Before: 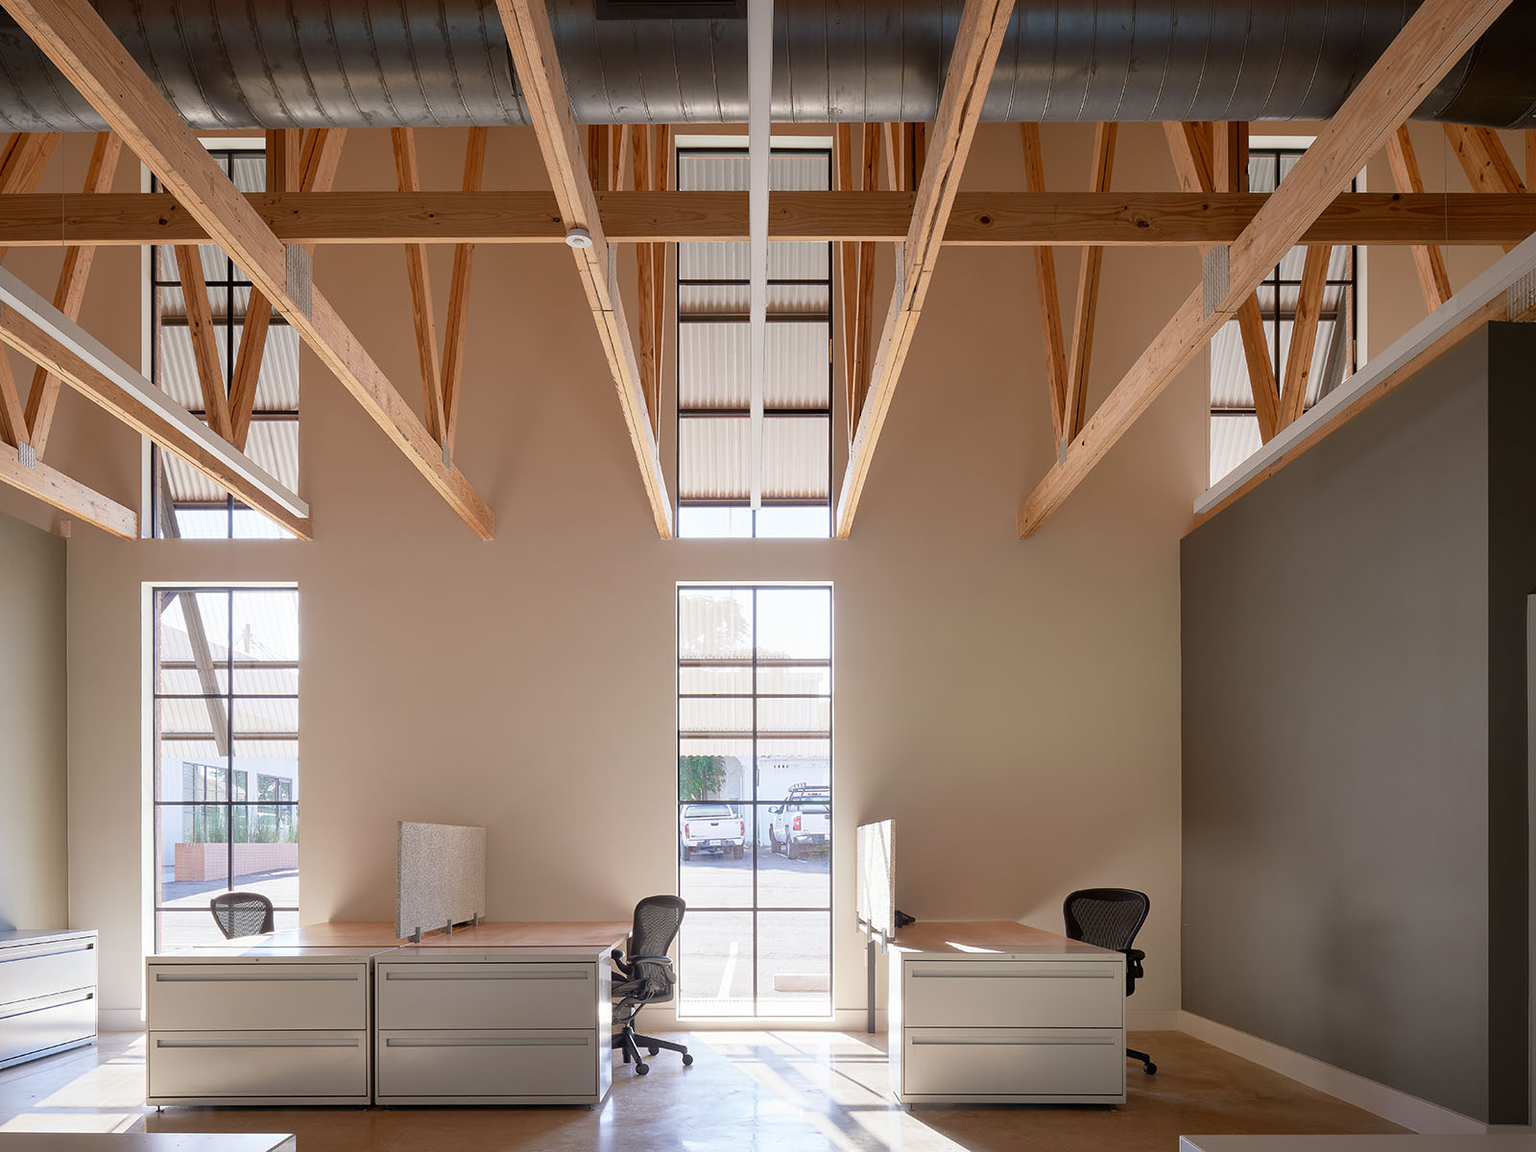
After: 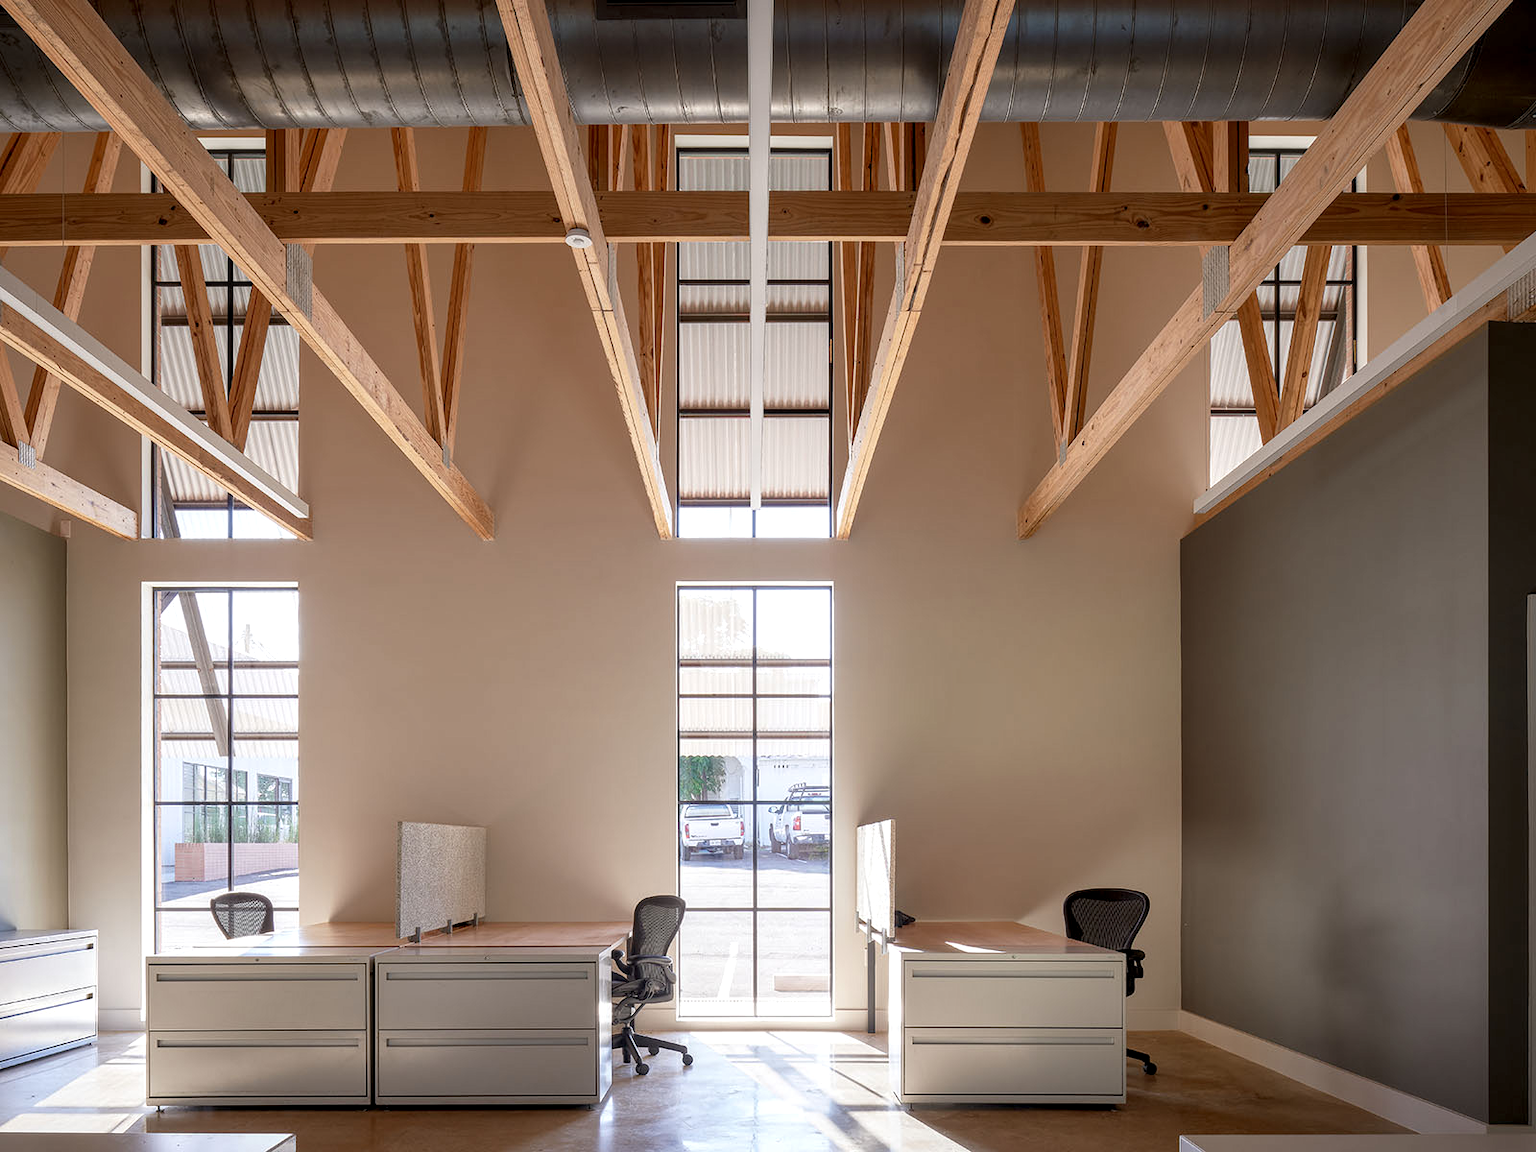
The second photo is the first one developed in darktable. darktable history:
local contrast: highlights 30%, detail 135%
